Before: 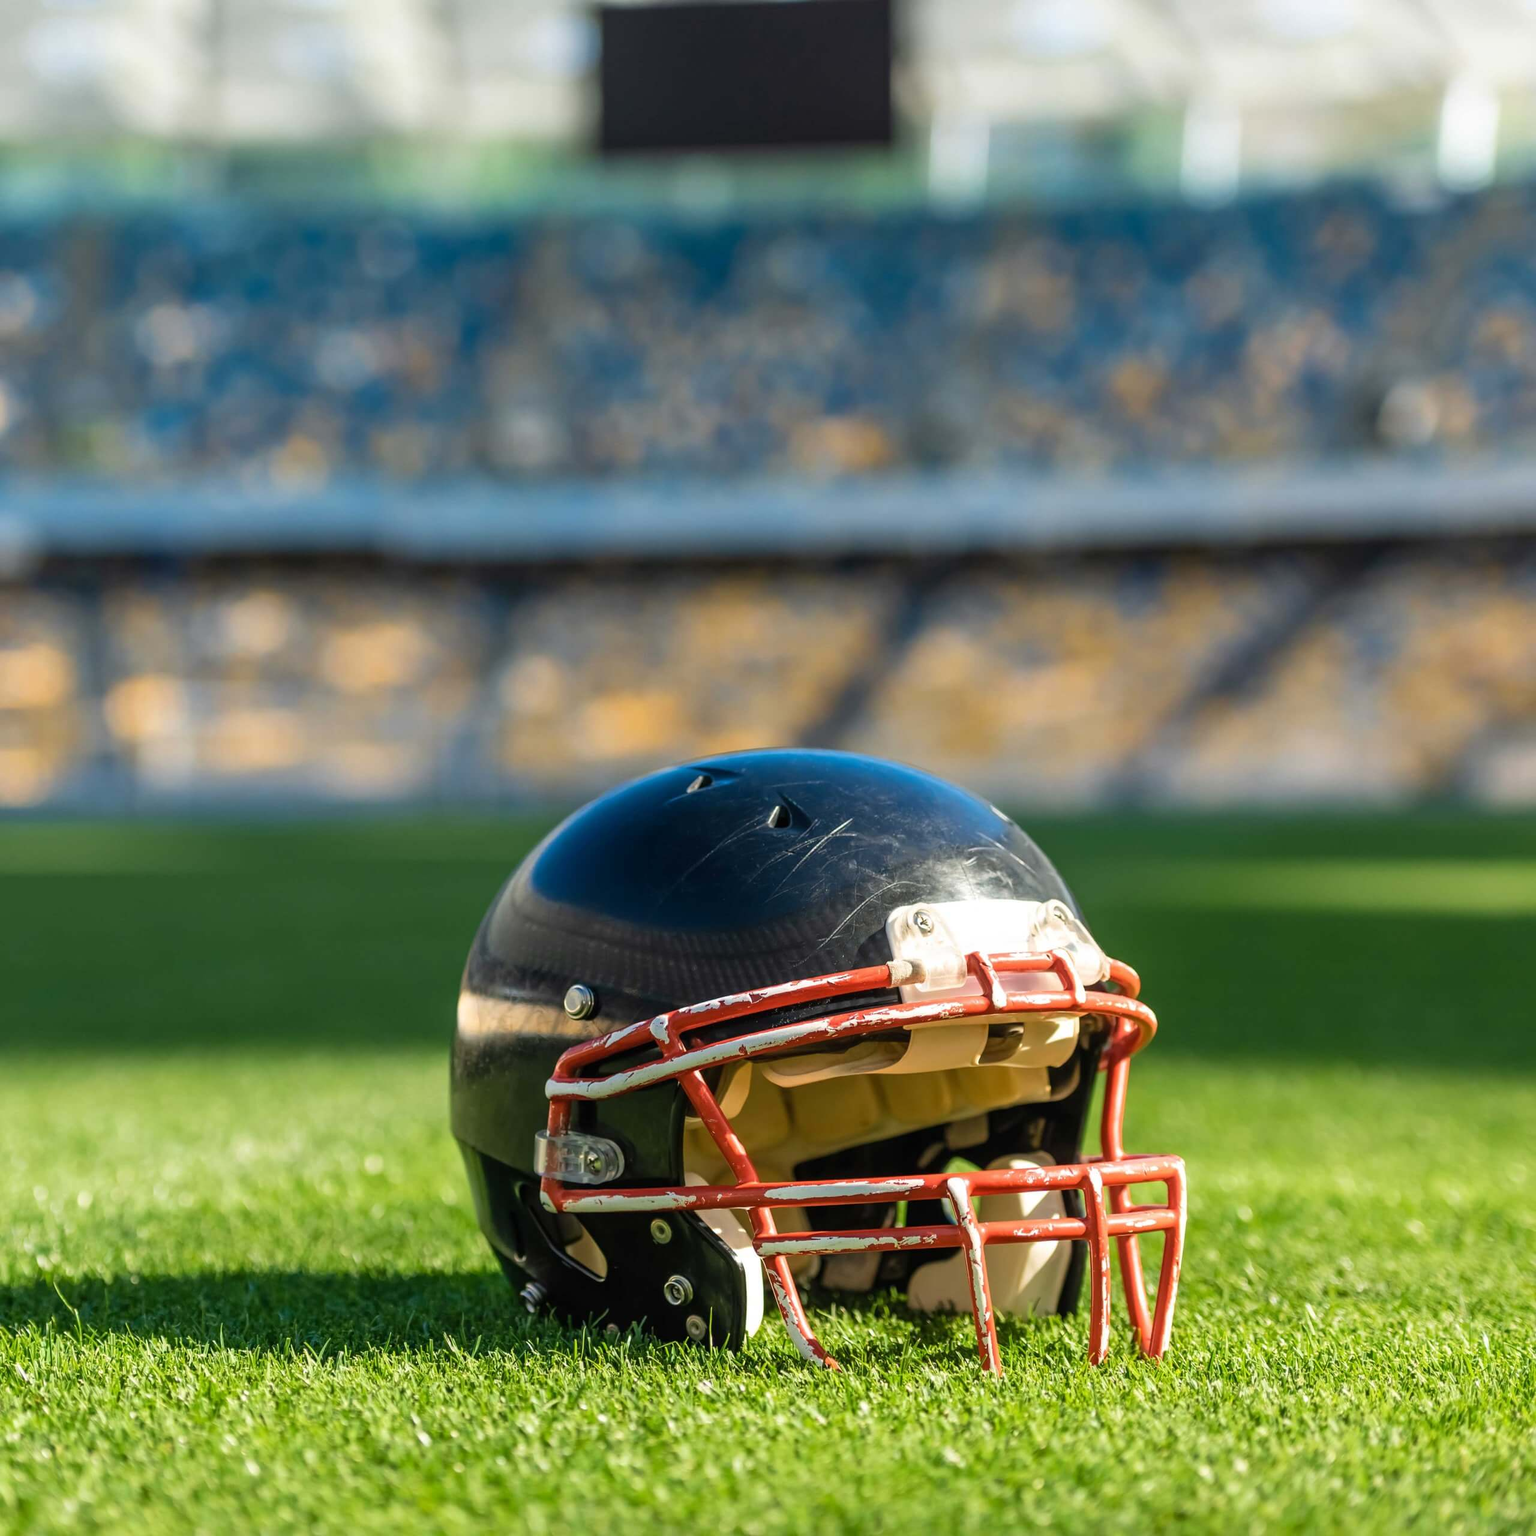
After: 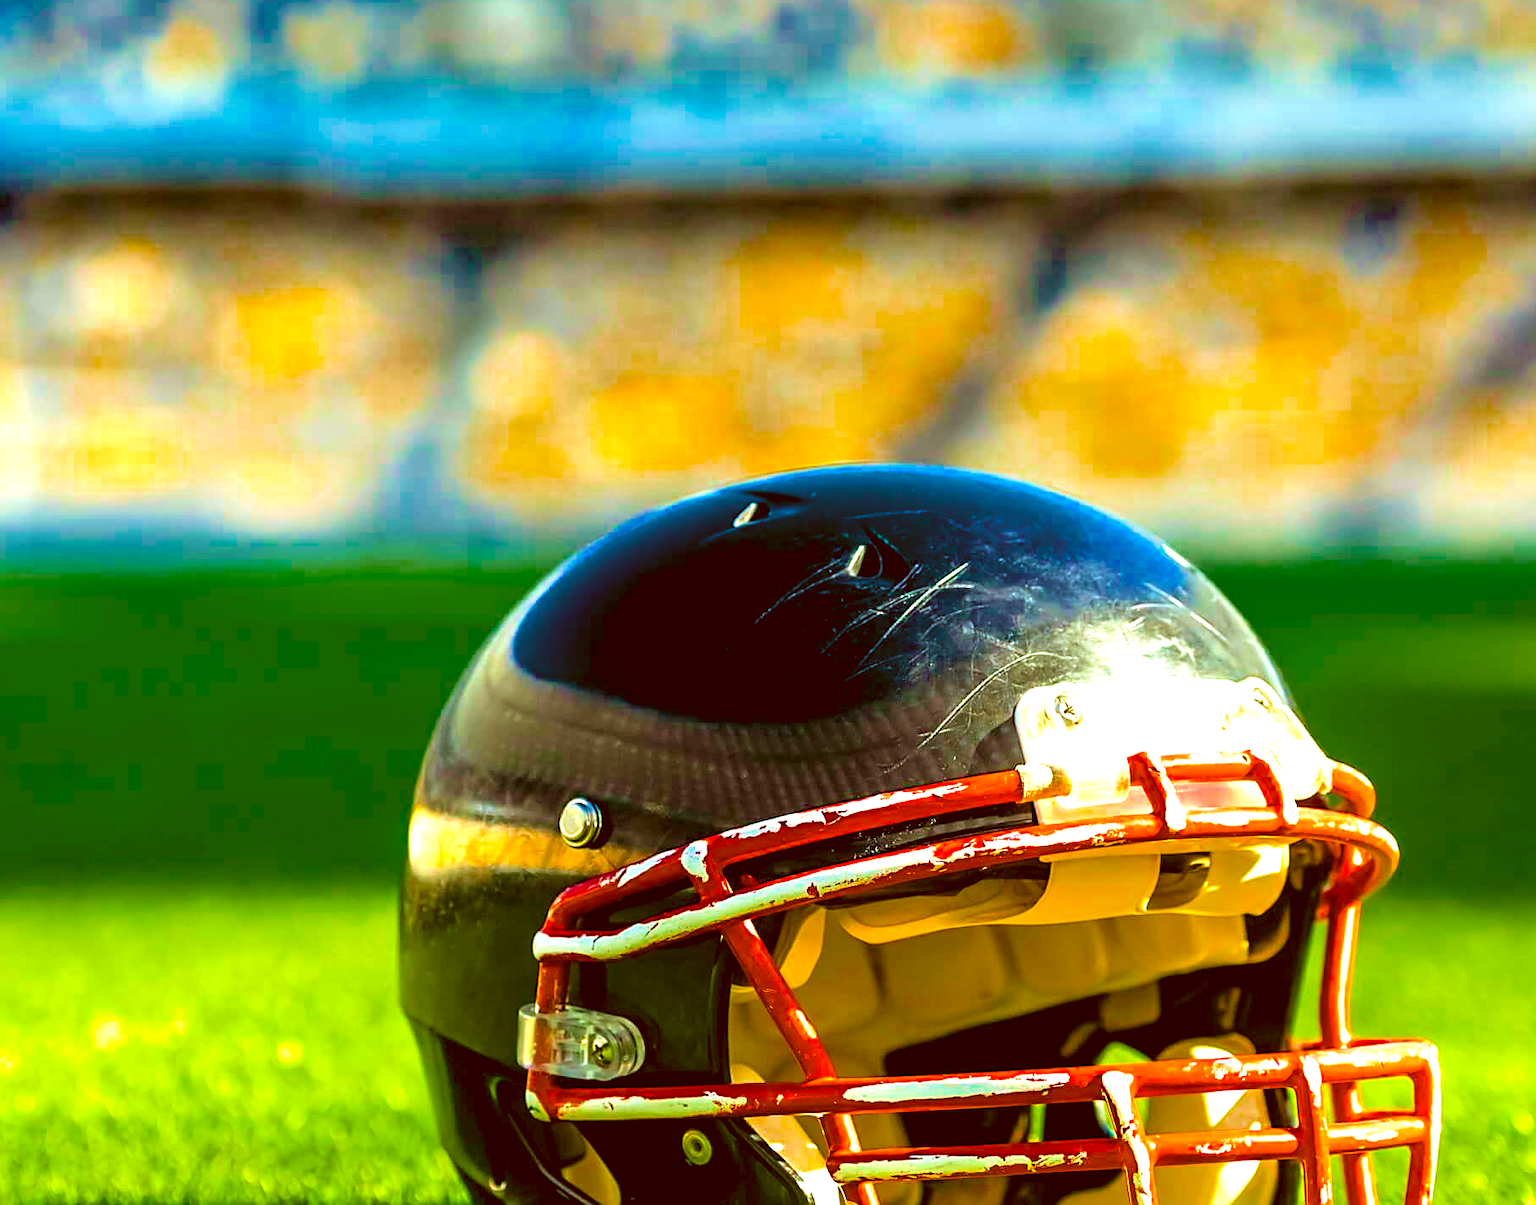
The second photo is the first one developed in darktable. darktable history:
color correction: highlights a* -5.61, highlights b* 9.8, shadows a* 9.74, shadows b* 24.5
crop: left 11.012%, top 27.409%, right 18.292%, bottom 17.111%
levels: levels [0.073, 0.497, 0.972]
sharpen: on, module defaults
exposure: exposure 1.135 EV, compensate exposure bias true, compensate highlight preservation false
color balance rgb: linear chroma grading › global chroma 40.794%, perceptual saturation grading › global saturation 30.056%, global vibrance 7.228%, saturation formula JzAzBz (2021)
tone equalizer: -8 EV -0.541 EV
velvia: strength 40.04%
